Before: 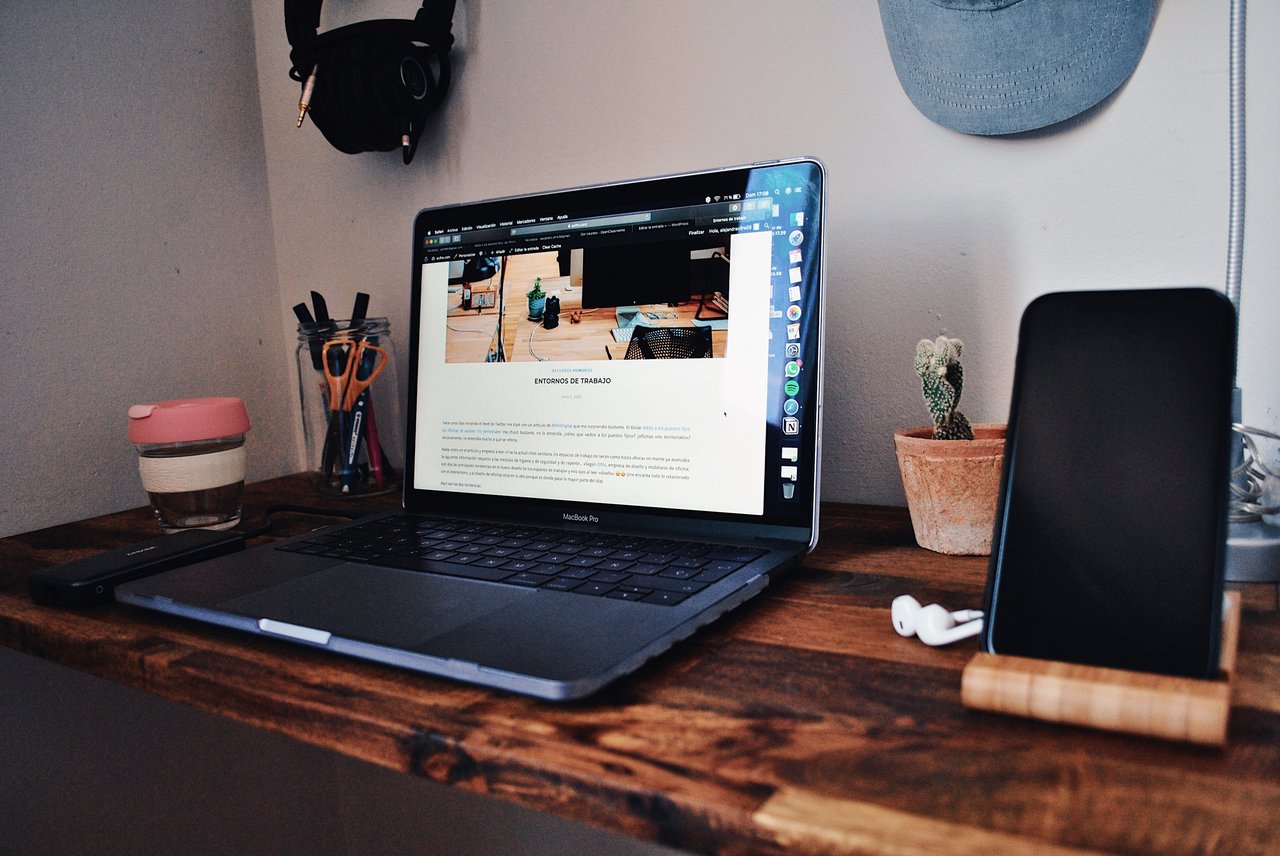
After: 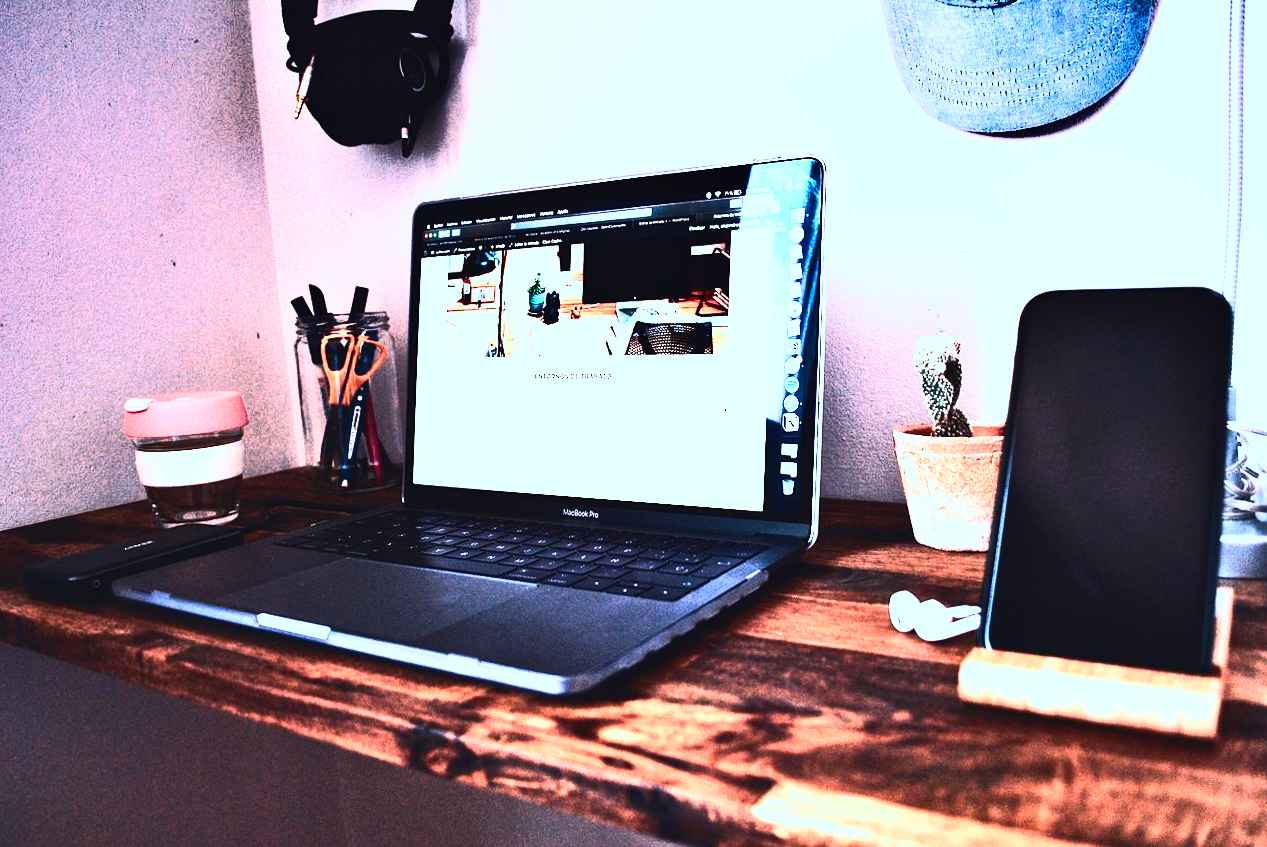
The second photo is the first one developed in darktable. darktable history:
contrast brightness saturation: contrast 0.24, brightness 0.09
color correction: highlights a* -10.04, highlights b* -10.37
shadows and highlights: white point adjustment 0.1, highlights -70, soften with gaussian
tone curve: curves: ch0 [(0, 0.028) (0.138, 0.156) (0.468, 0.516) (0.754, 0.823) (1, 1)], color space Lab, linked channels, preserve colors none
base curve: curves: ch0 [(0, 0) (0.495, 0.917) (1, 1)], preserve colors none
white balance: red 1.188, blue 1.11
rotate and perspective: rotation 0.174°, lens shift (vertical) 0.013, lens shift (horizontal) 0.019, shear 0.001, automatic cropping original format, crop left 0.007, crop right 0.991, crop top 0.016, crop bottom 0.997
tone equalizer: -8 EV -0.75 EV, -7 EV -0.7 EV, -6 EV -0.6 EV, -5 EV -0.4 EV, -3 EV 0.4 EV, -2 EV 0.6 EV, -1 EV 0.7 EV, +0 EV 0.75 EV, edges refinement/feathering 500, mask exposure compensation -1.57 EV, preserve details no
